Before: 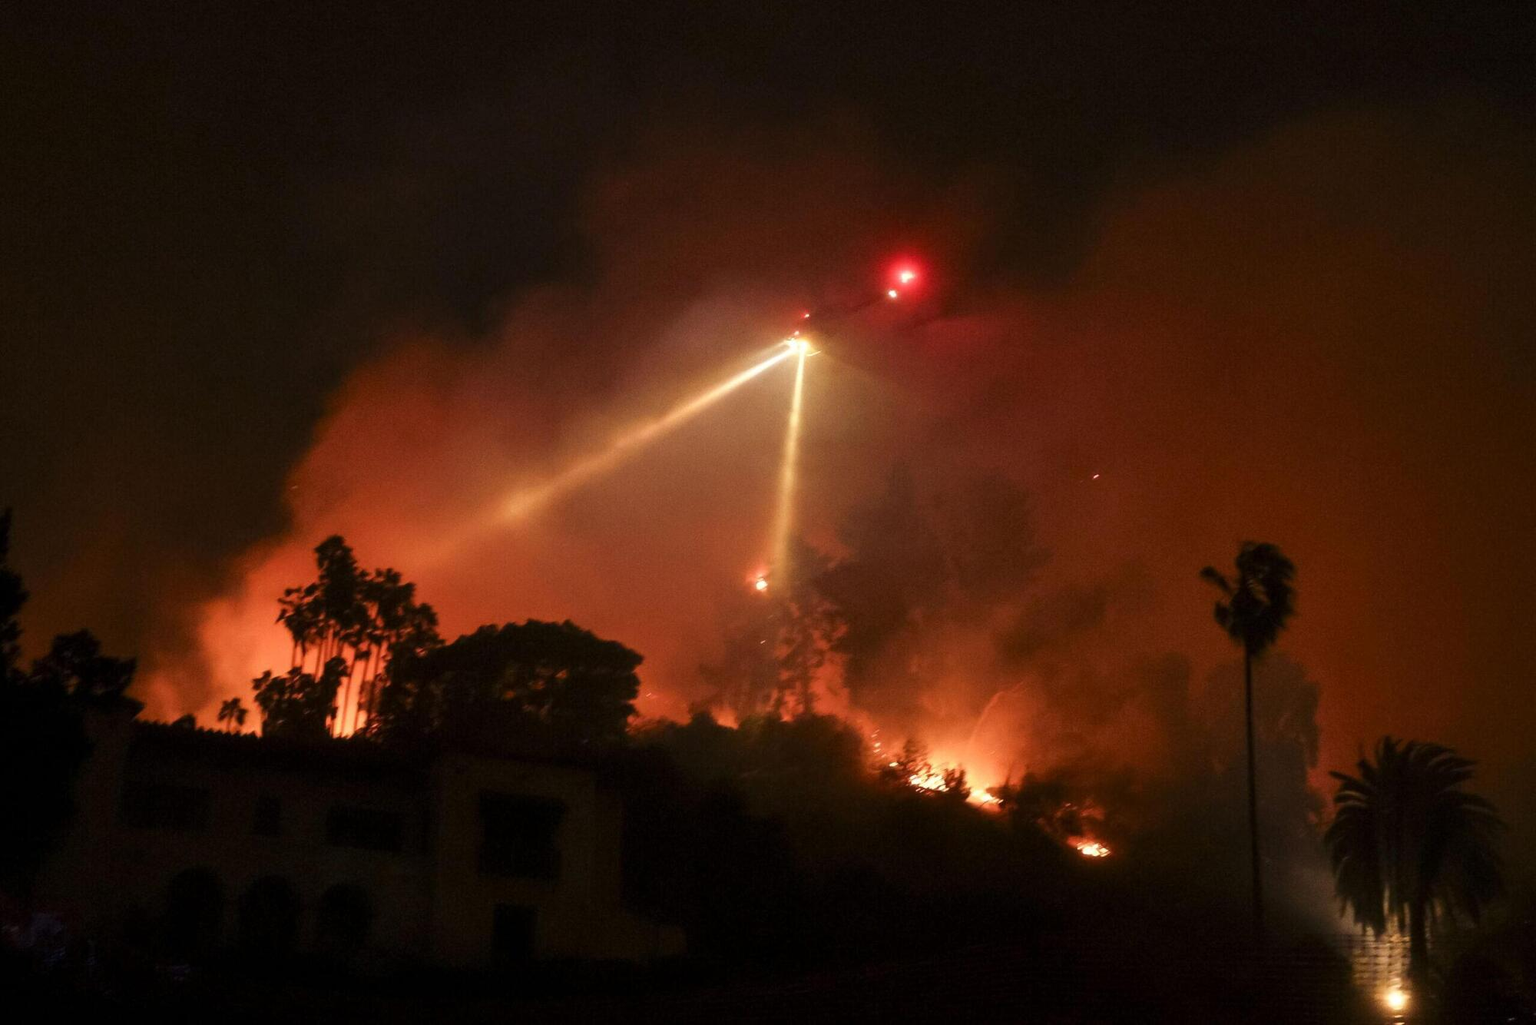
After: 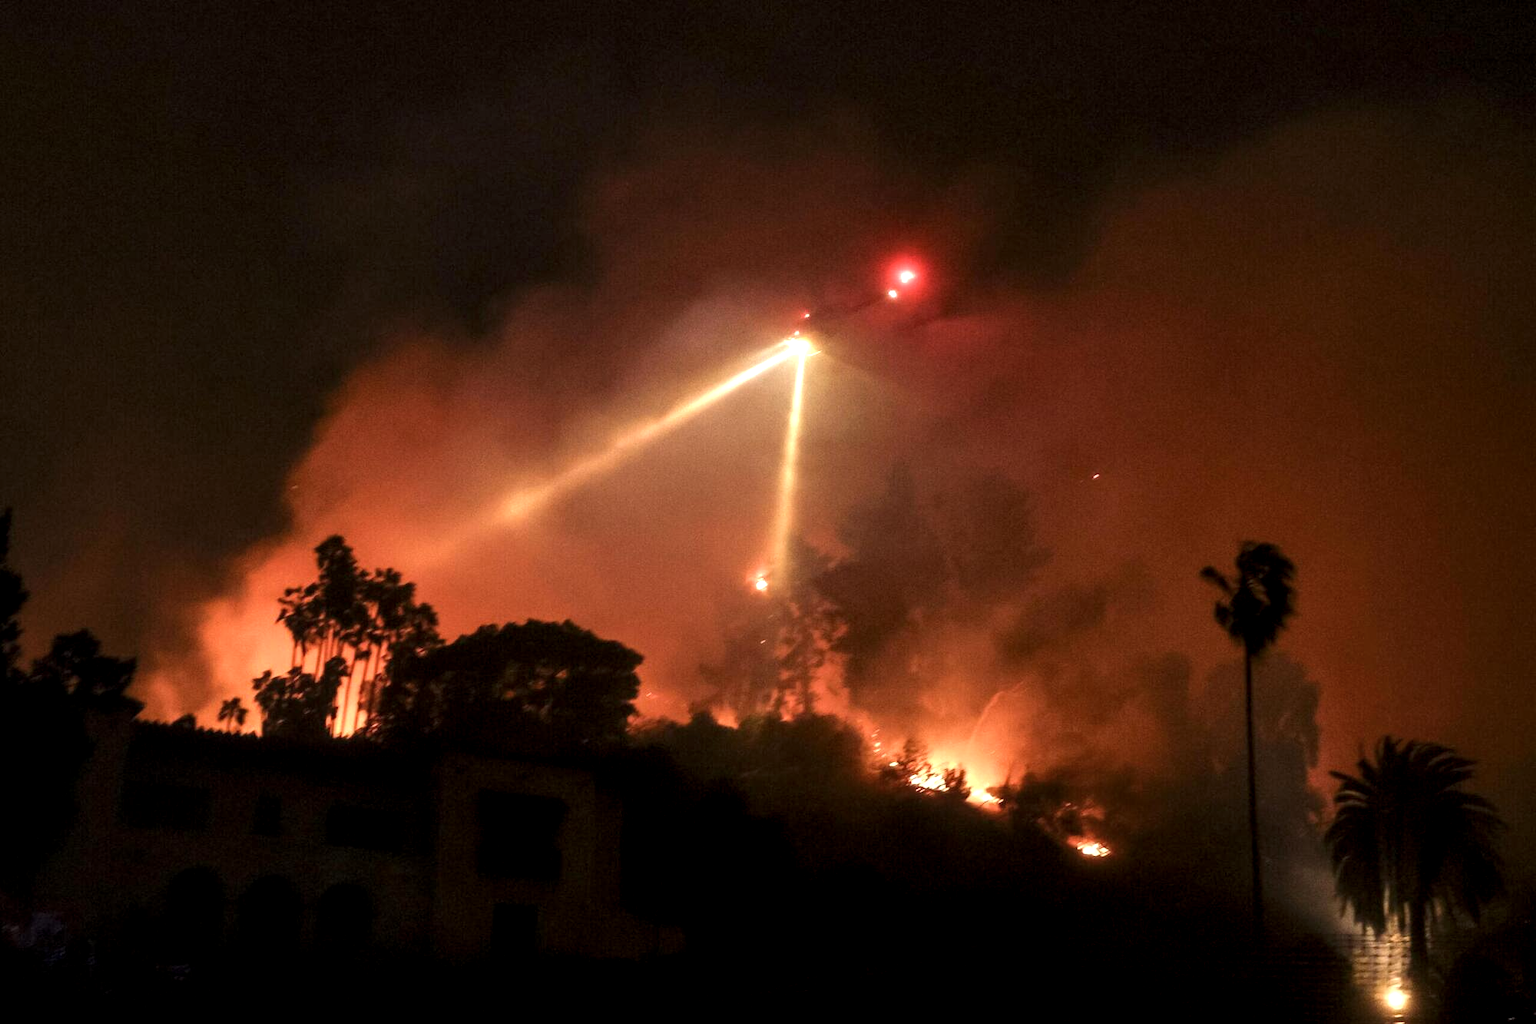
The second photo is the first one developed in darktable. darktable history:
exposure: exposure 0.132 EV, compensate highlight preservation false
local contrast: detail 135%, midtone range 0.745
